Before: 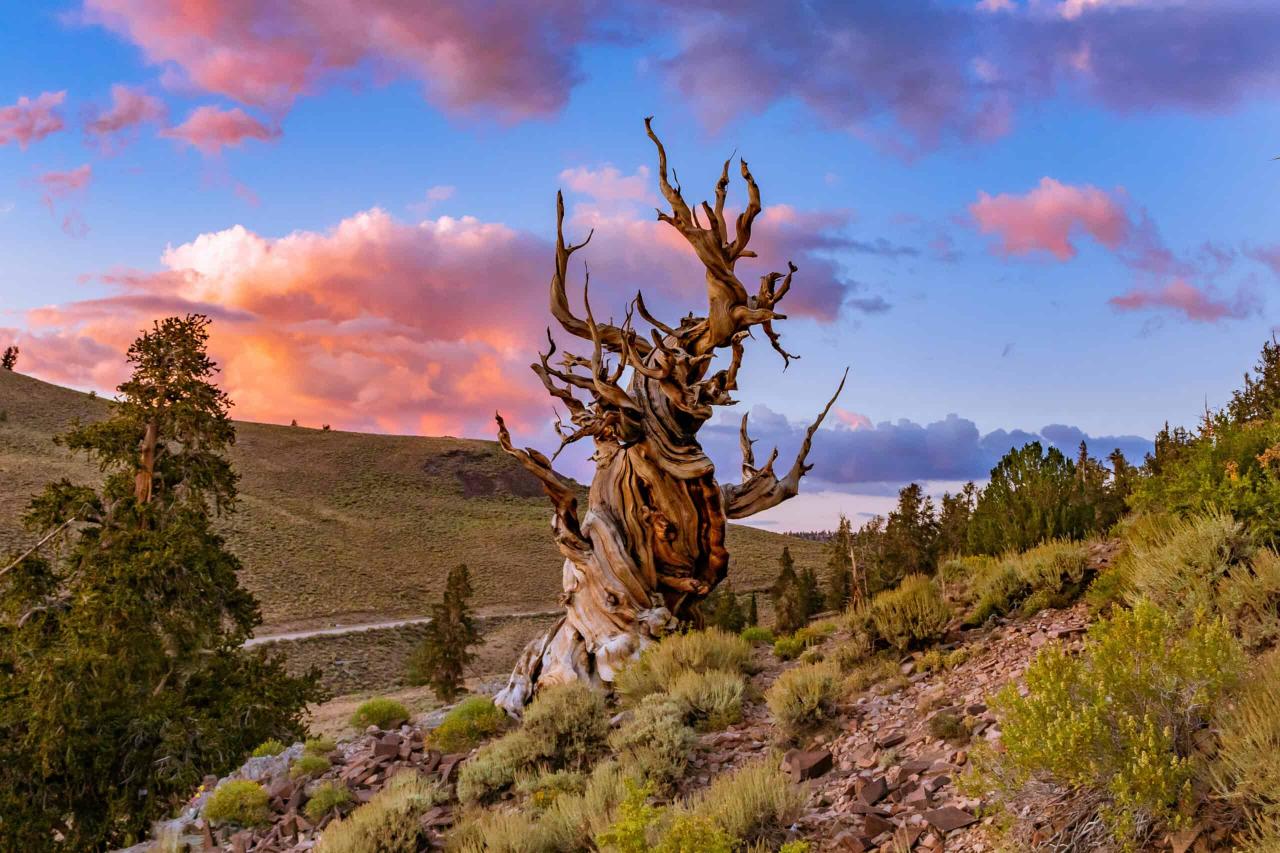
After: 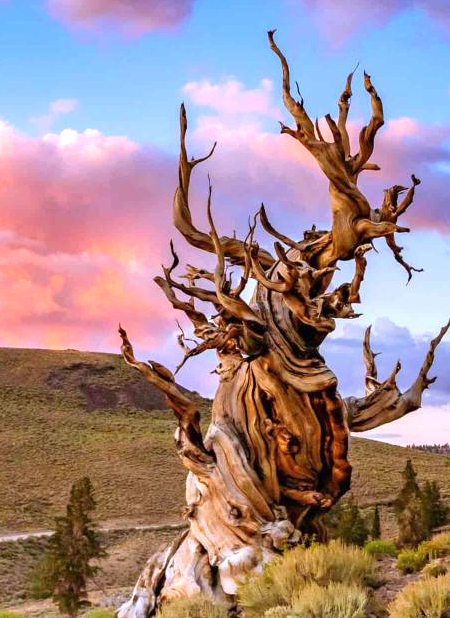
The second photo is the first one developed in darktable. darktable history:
crop and rotate: left 29.476%, top 10.214%, right 35.32%, bottom 17.333%
exposure: black level correction 0, exposure 0.7 EV, compensate exposure bias true, compensate highlight preservation false
